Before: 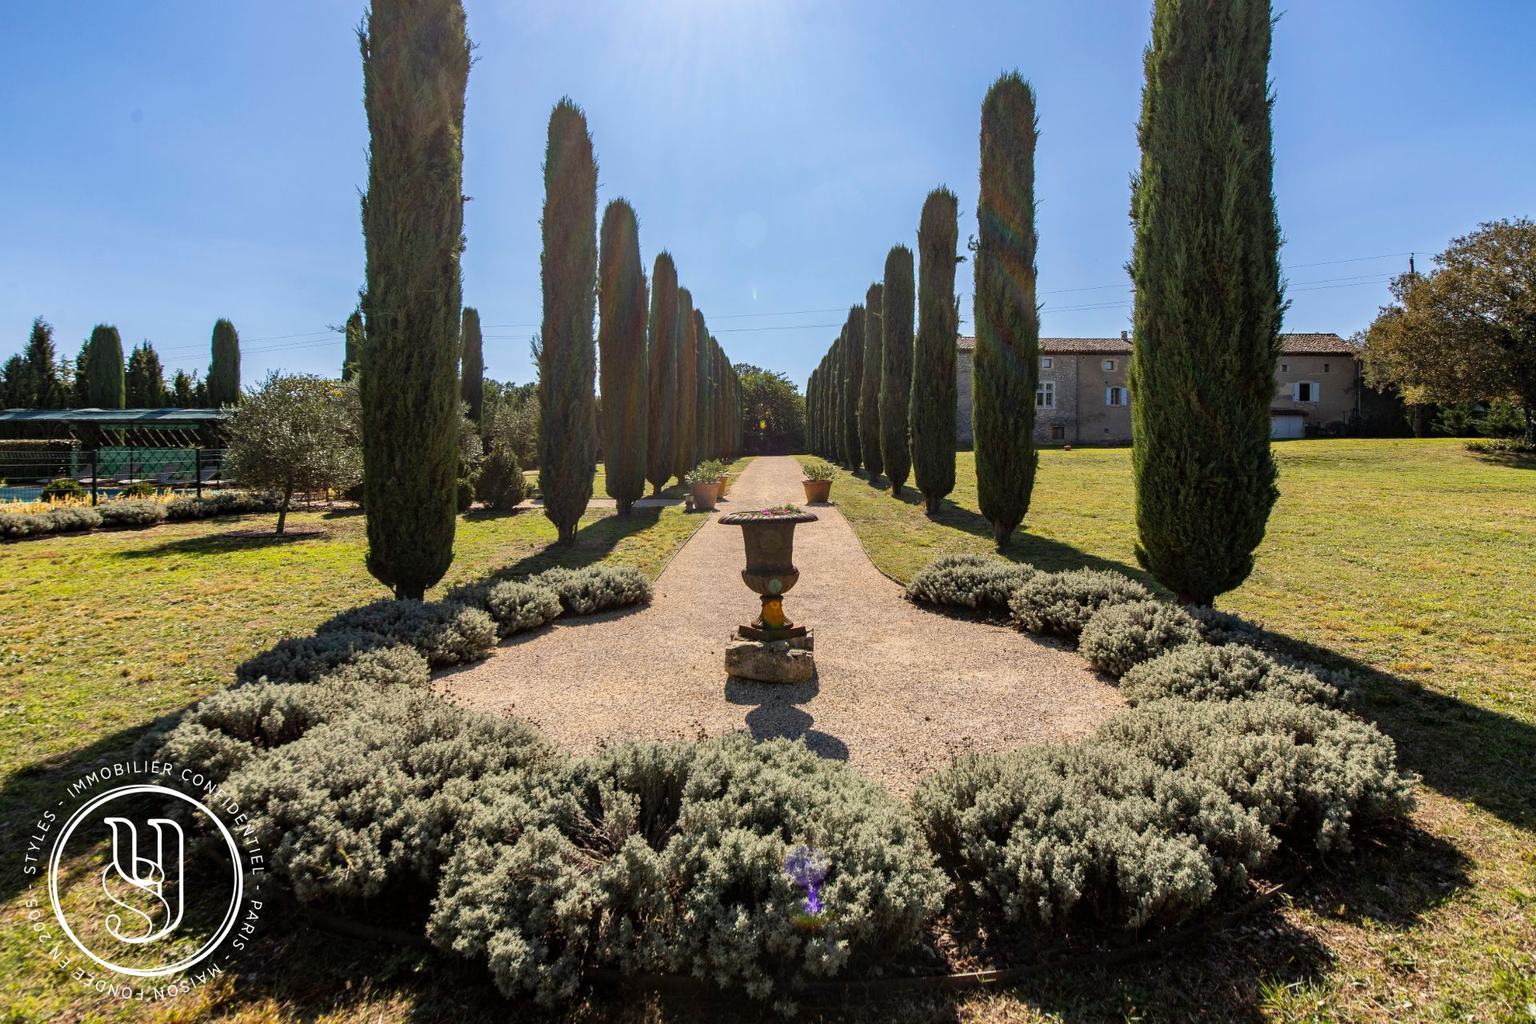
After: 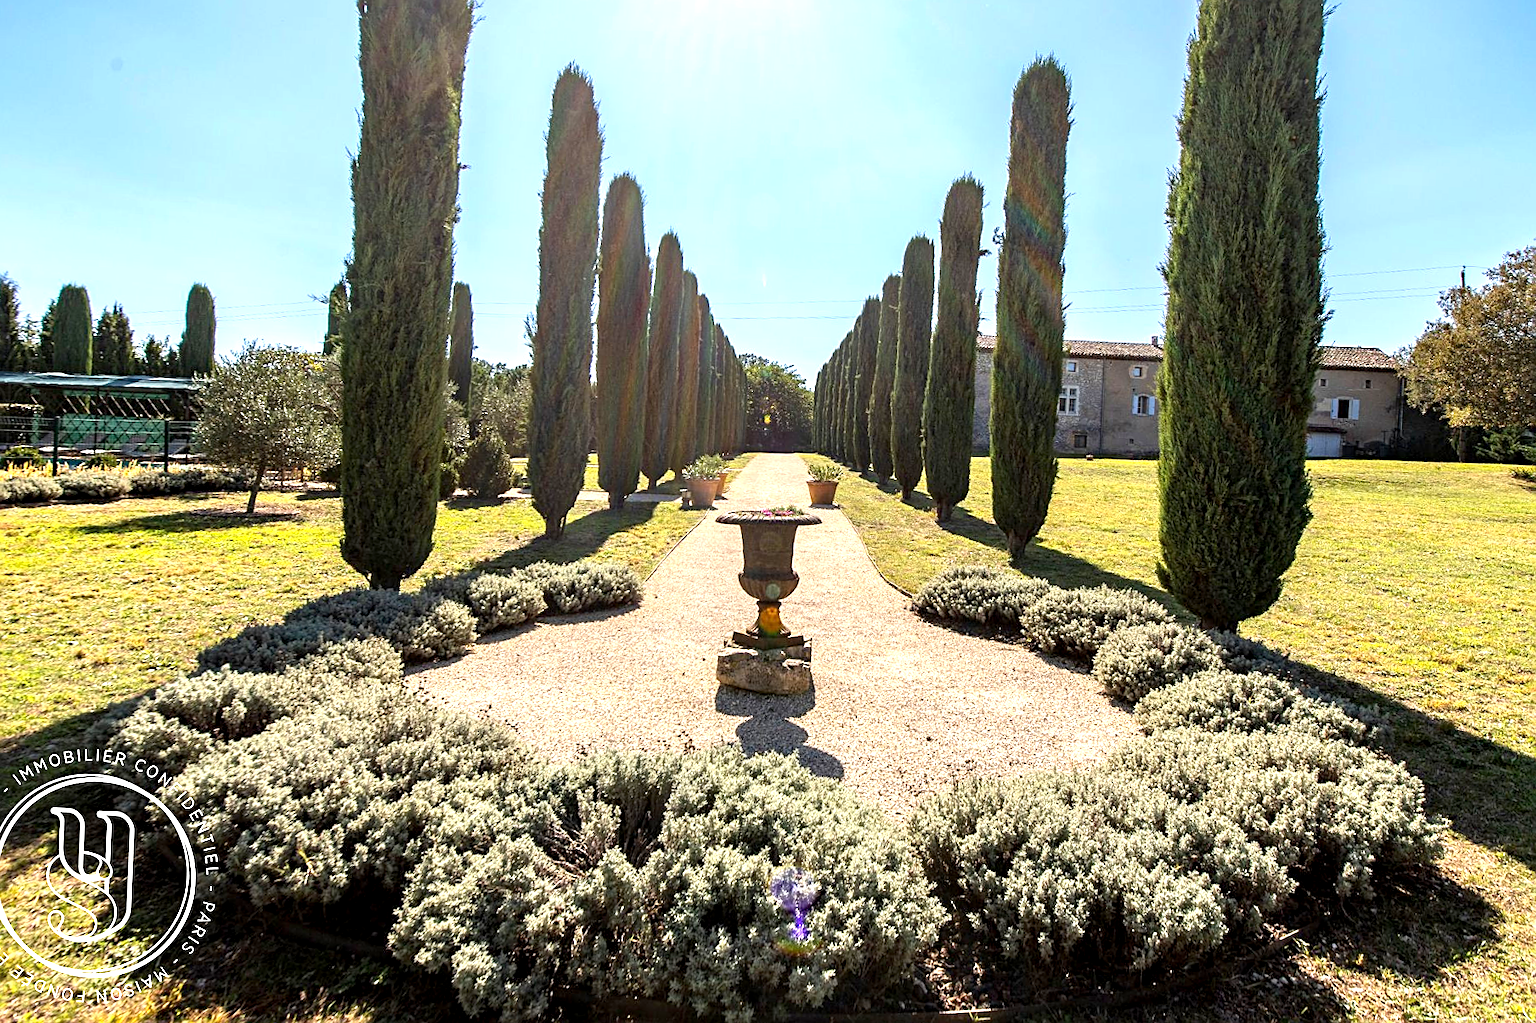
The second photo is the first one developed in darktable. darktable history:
exposure: black level correction 0.001, exposure 1 EV, compensate highlight preservation false
sharpen: on, module defaults
crop and rotate: angle -2.38°
